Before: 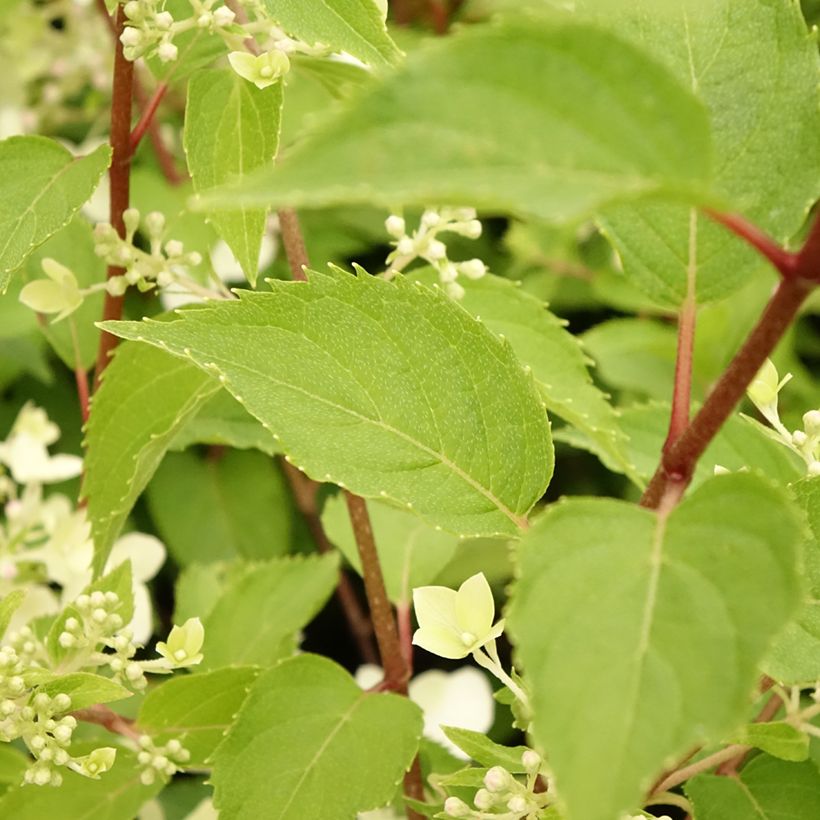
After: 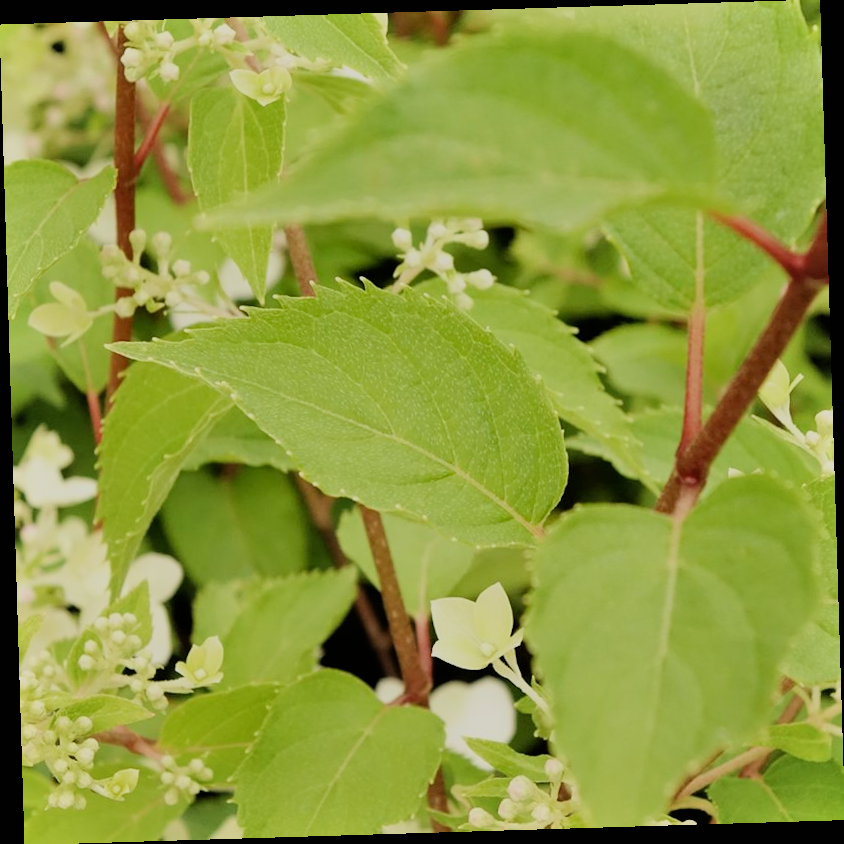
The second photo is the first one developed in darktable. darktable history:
filmic rgb: black relative exposure -7.65 EV, white relative exposure 4.56 EV, hardness 3.61
rotate and perspective: rotation -1.75°, automatic cropping off
shadows and highlights: shadows 53, soften with gaussian
